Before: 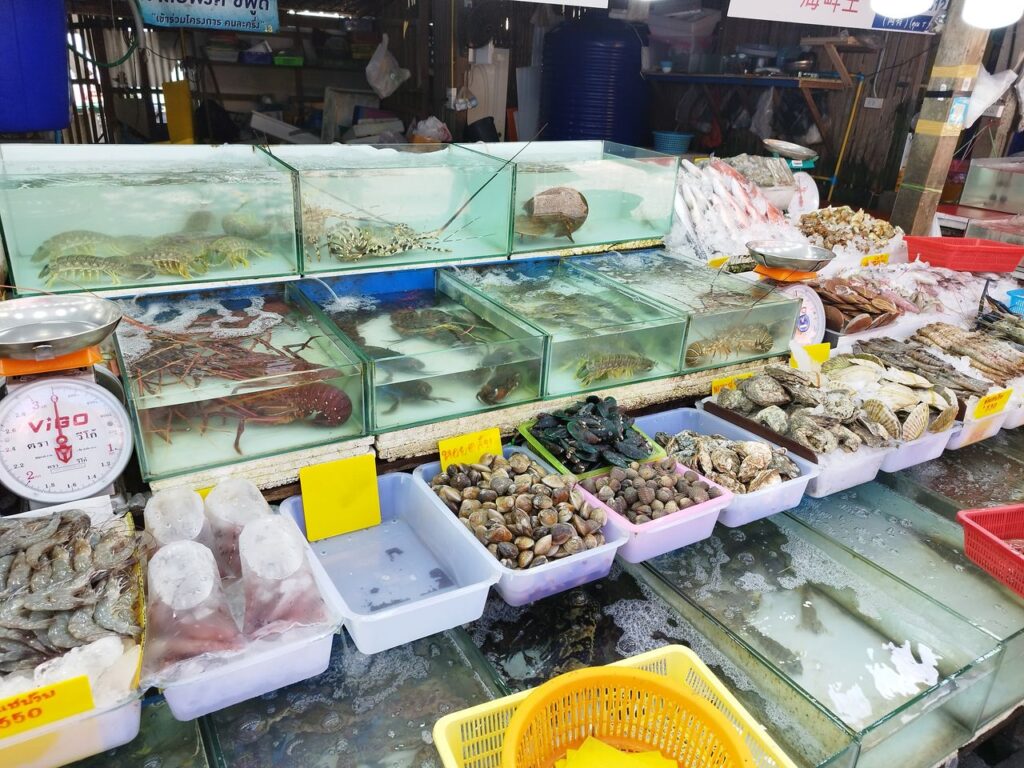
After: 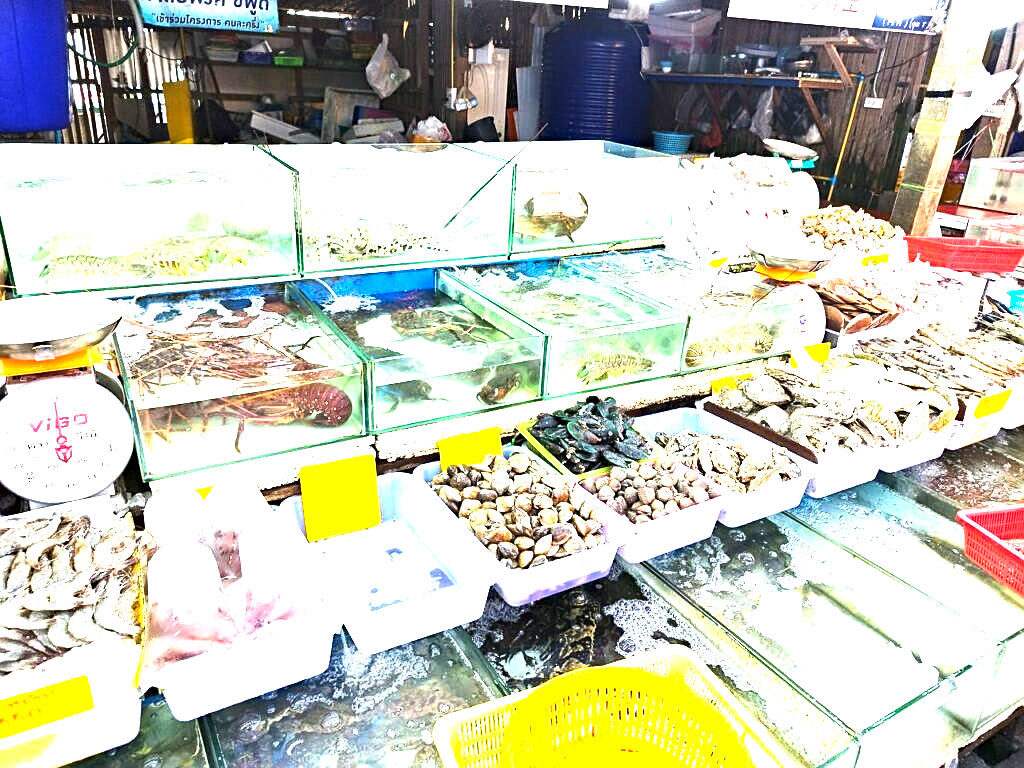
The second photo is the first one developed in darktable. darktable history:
base curve: exposure shift 0.01, preserve colors none
haze removal: compatibility mode true, adaptive false
sharpen: on, module defaults
exposure: black level correction 0.001, exposure 1.821 EV, compensate highlight preservation false
color balance rgb: perceptual saturation grading › global saturation 0.094%, perceptual brilliance grading › global brilliance 14.666%, perceptual brilliance grading › shadows -34.71%, global vibrance 15.091%
